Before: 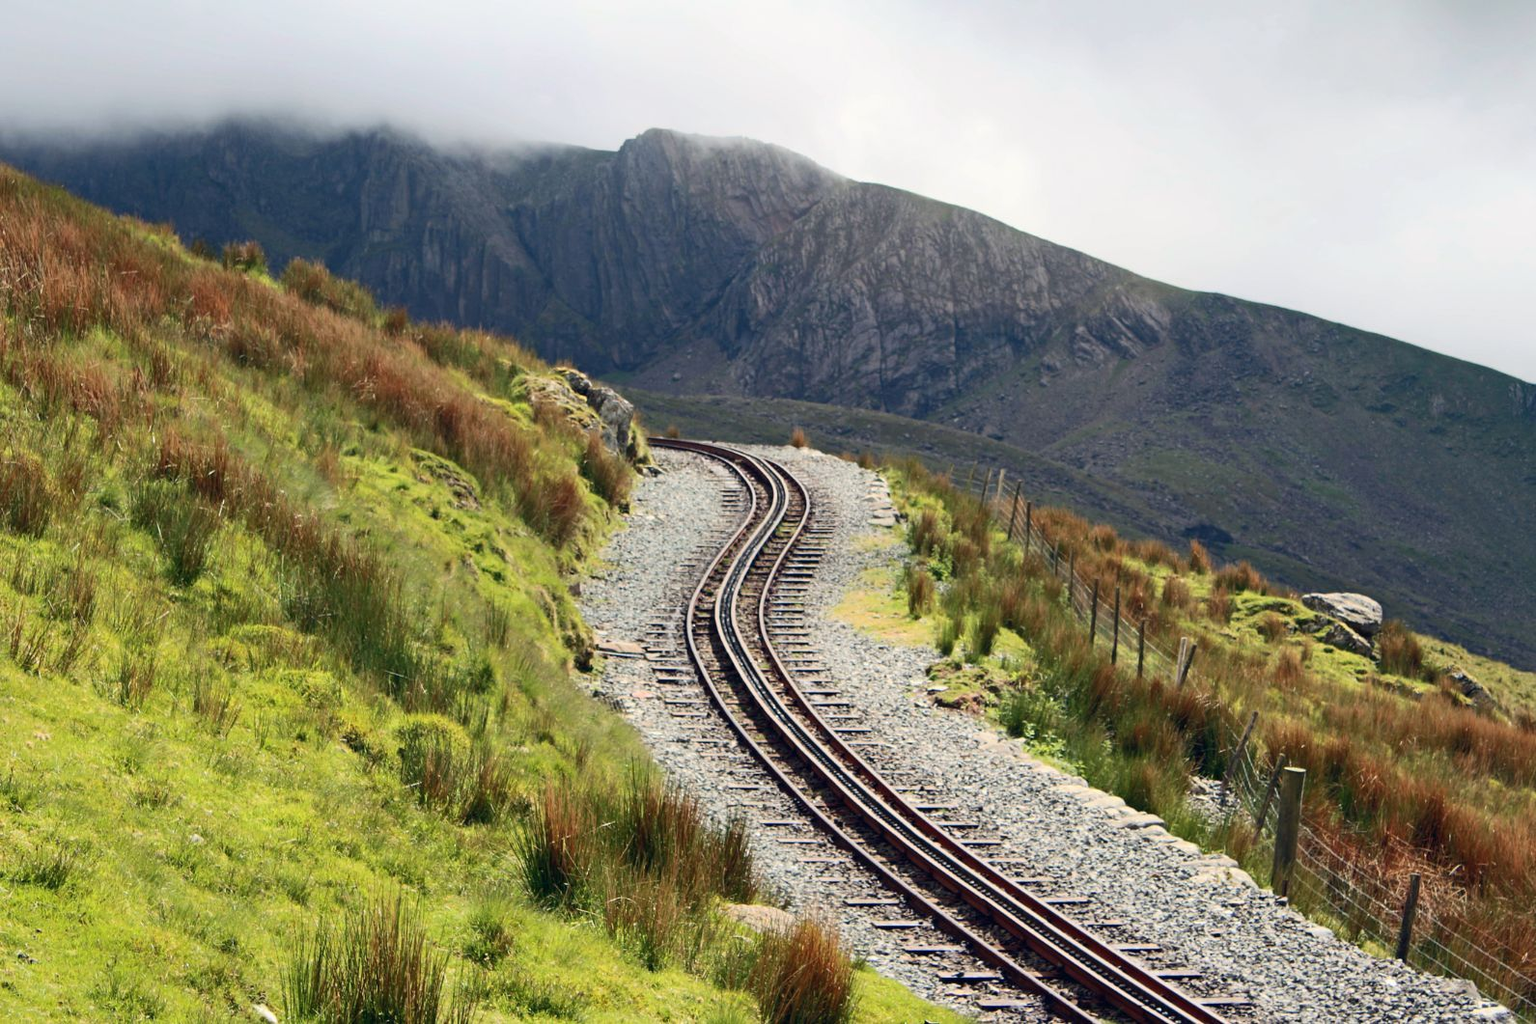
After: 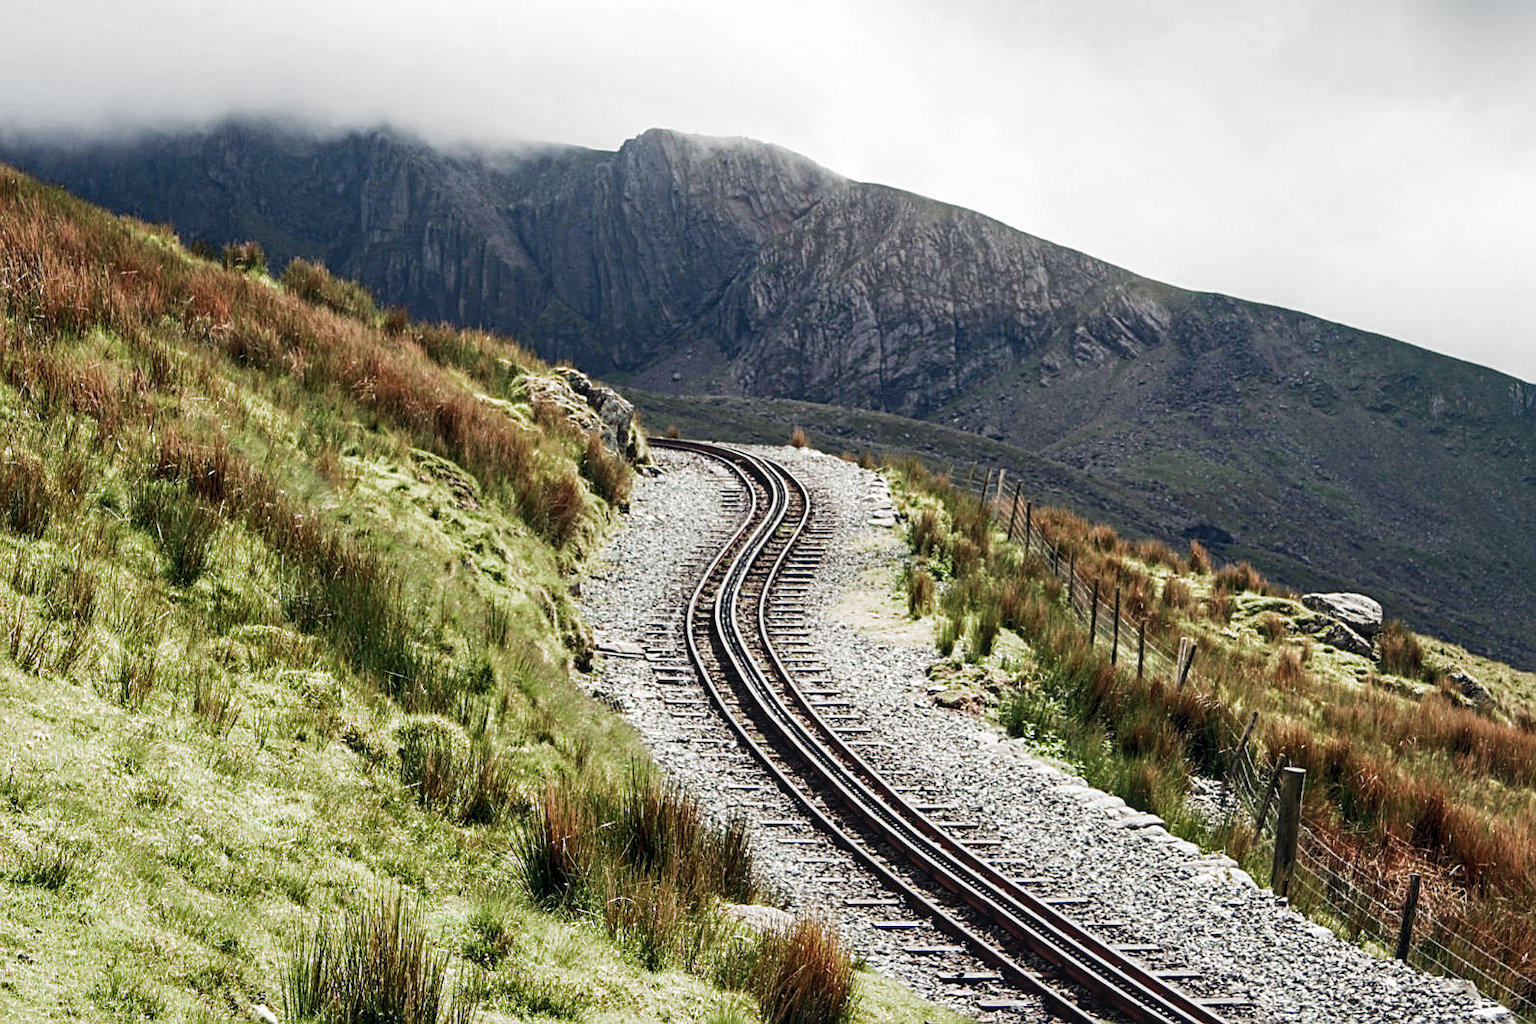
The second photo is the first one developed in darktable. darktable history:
sharpen: on, module defaults
local contrast: highlights 54%, shadows 52%, detail 130%, midtone range 0.458
filmic rgb: black relative exposure -9.14 EV, white relative exposure 2.31 EV, hardness 7.45, color science v5 (2021), contrast in shadows safe, contrast in highlights safe
